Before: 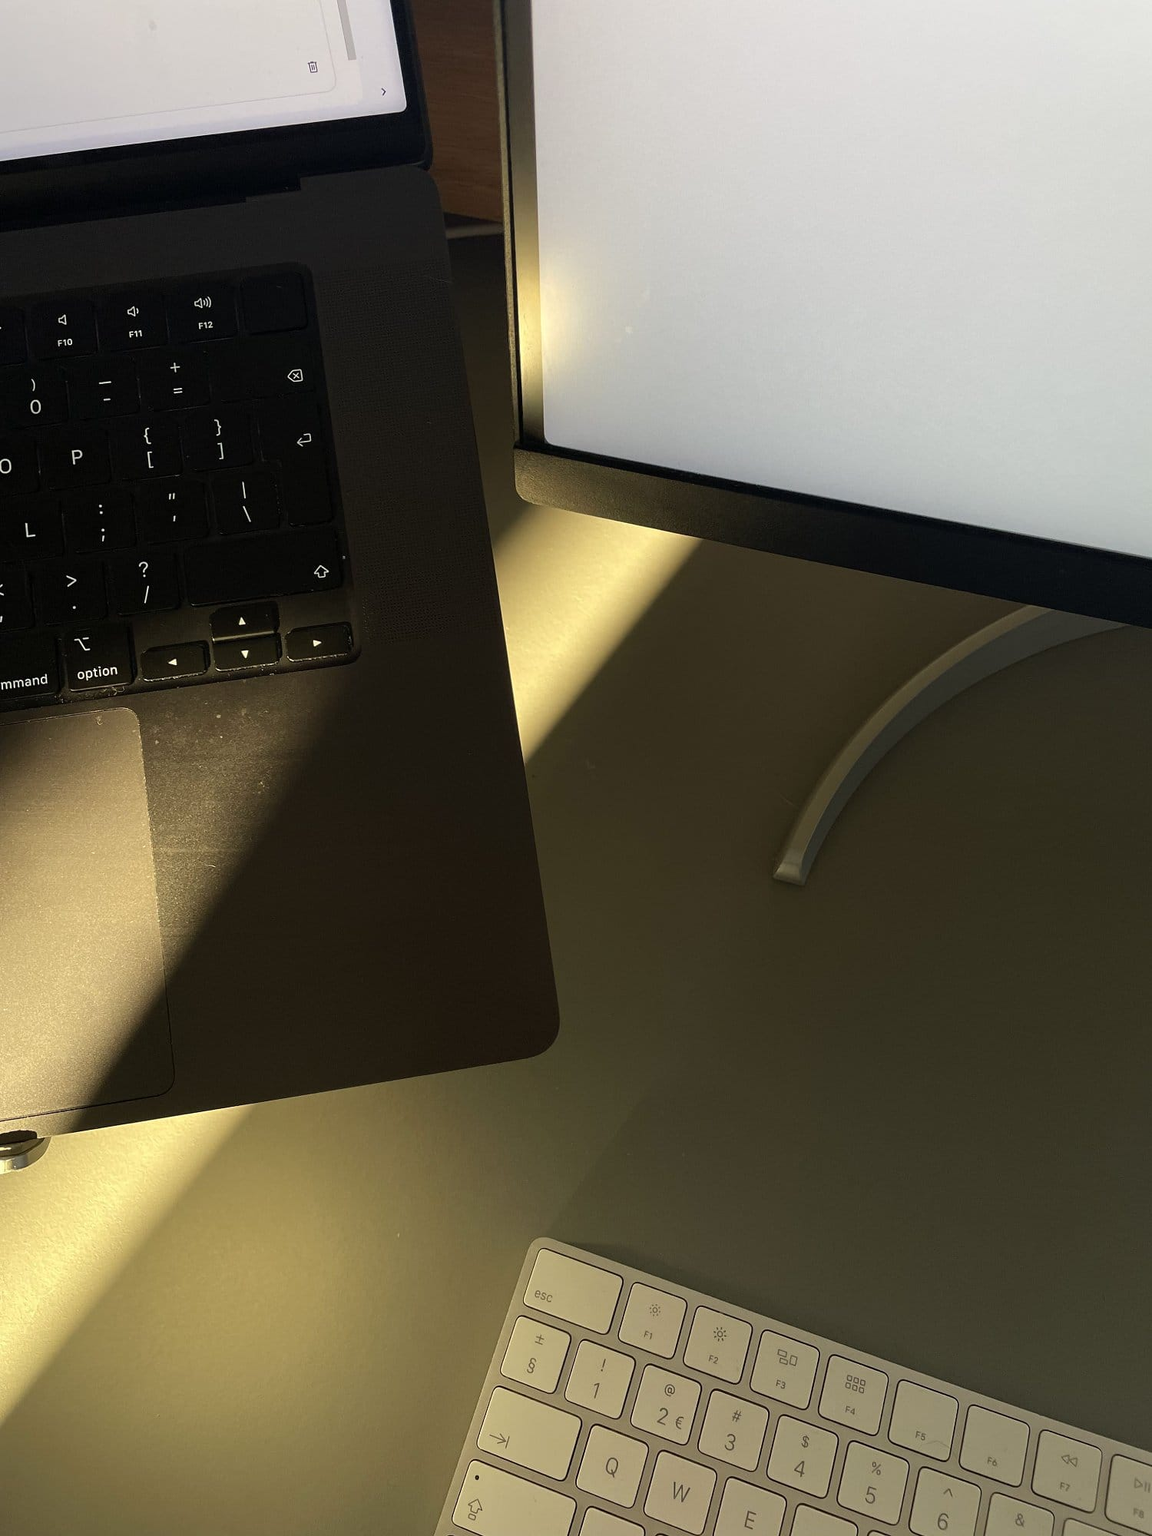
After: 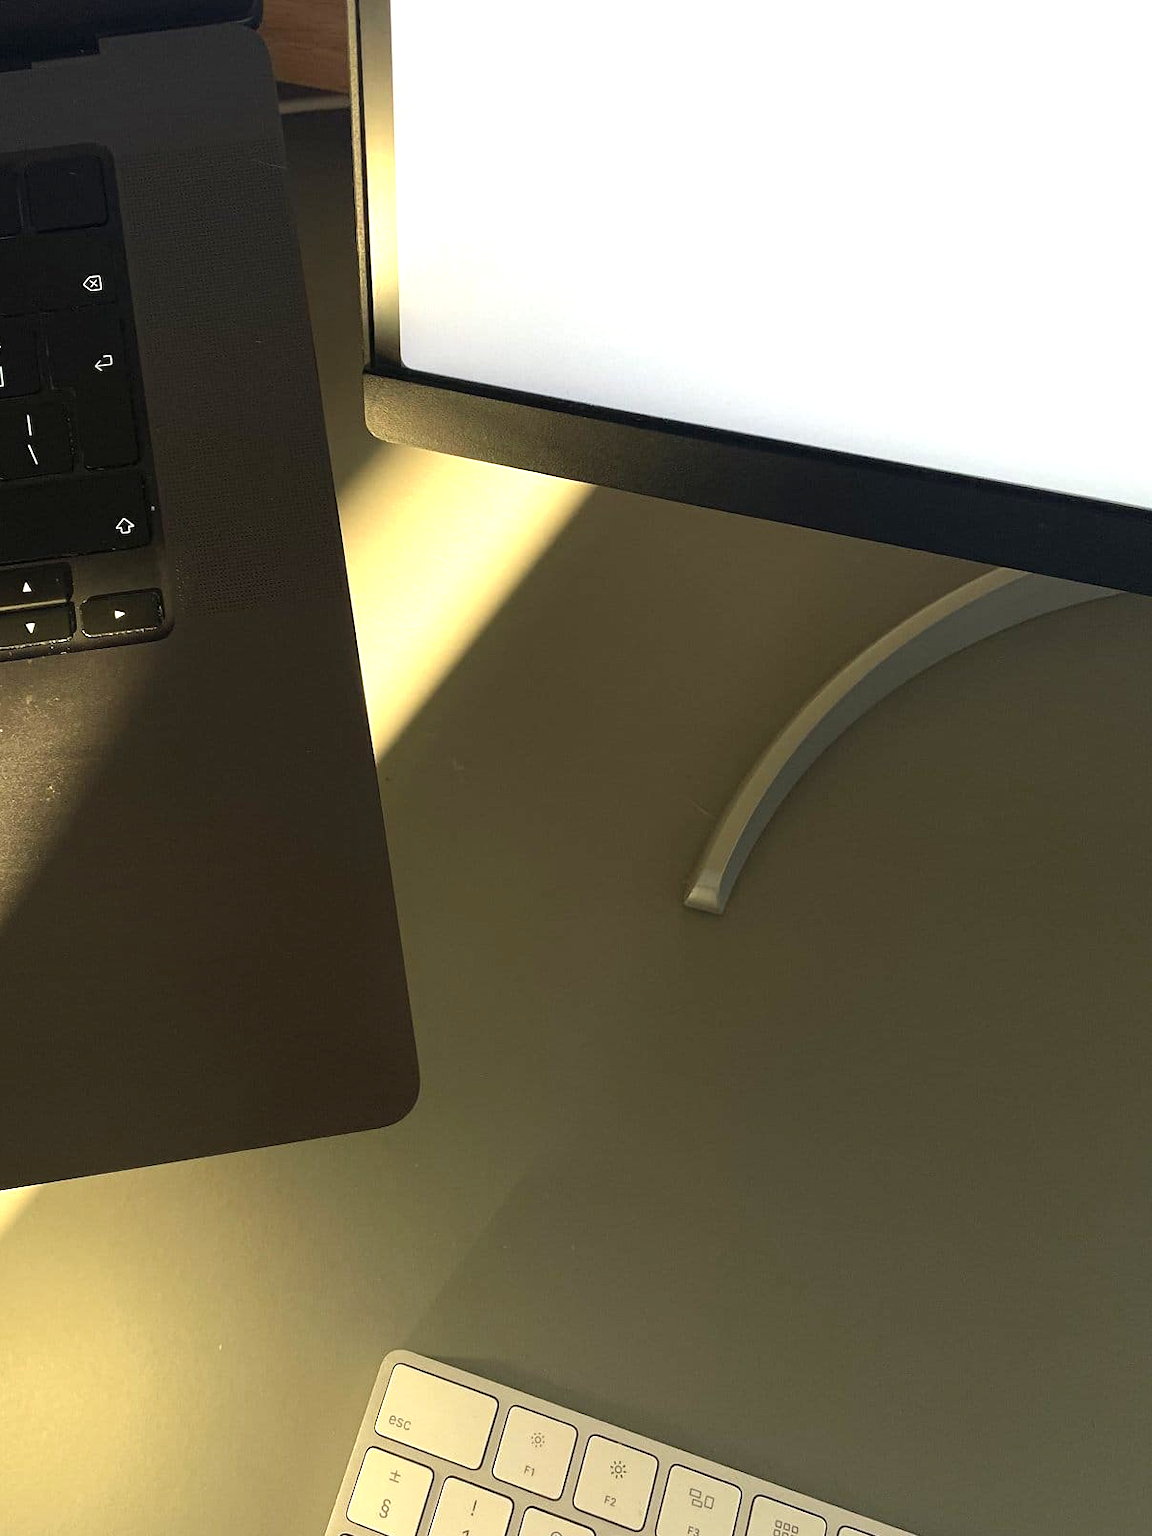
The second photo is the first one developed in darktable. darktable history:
crop: left 19.159%, top 9.58%, bottom 9.58%
exposure: black level correction 0, exposure 1.1 EV, compensate exposure bias true, compensate highlight preservation false
contrast equalizer: y [[0.5, 0.5, 0.468, 0.5, 0.5, 0.5], [0.5 ×6], [0.5 ×6], [0 ×6], [0 ×6]]
